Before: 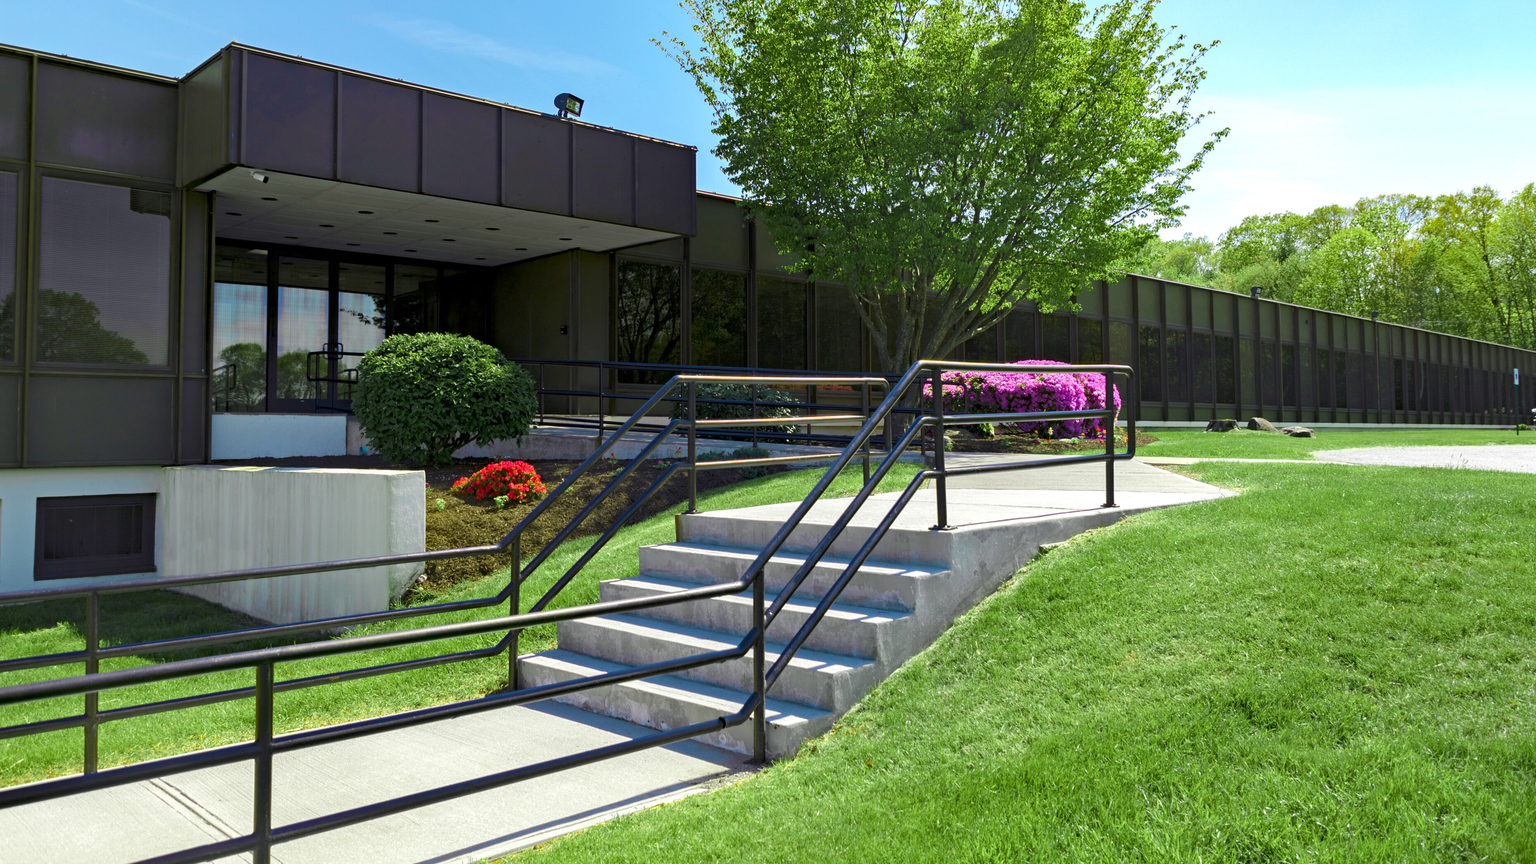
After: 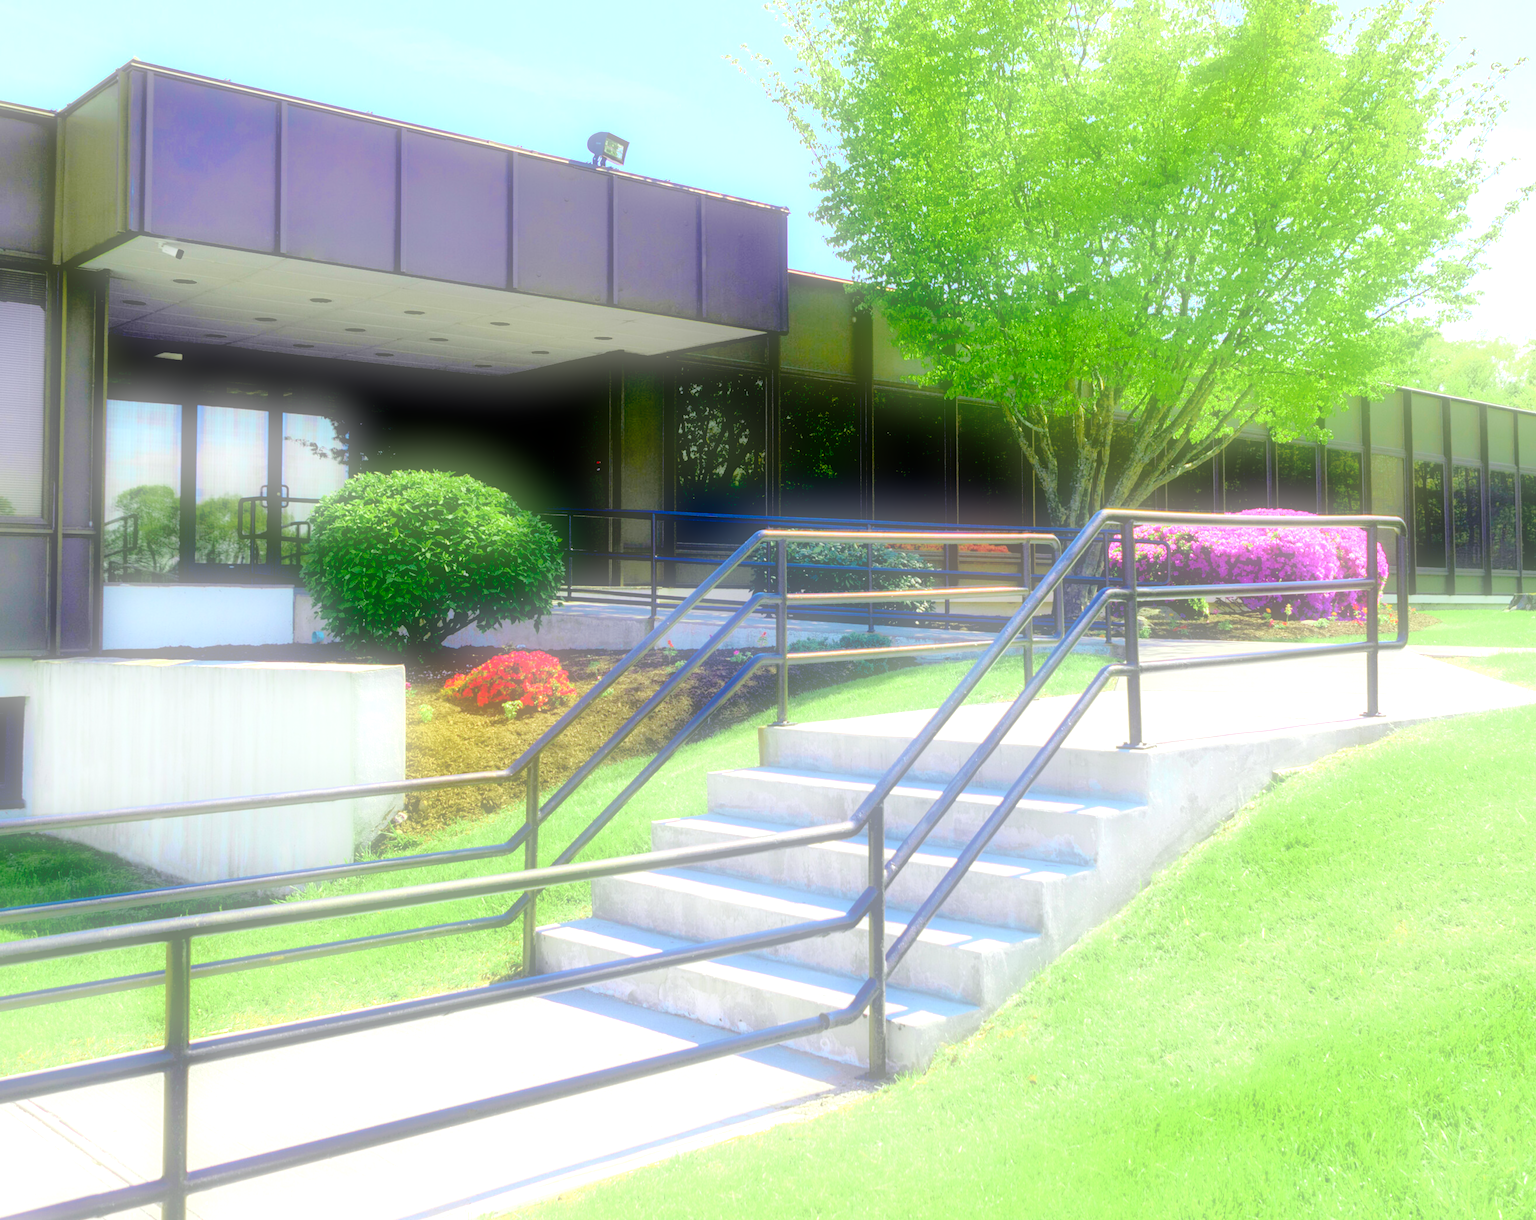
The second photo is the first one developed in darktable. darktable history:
color balance rgb: perceptual saturation grading › global saturation -0.31%, global vibrance -8%, contrast -13%, saturation formula JzAzBz (2021)
contrast brightness saturation: contrast 0.2, brightness 0.15, saturation 0.14
tone equalizer: -7 EV 0.15 EV, -6 EV 0.6 EV, -5 EV 1.15 EV, -4 EV 1.33 EV, -3 EV 1.15 EV, -2 EV 0.6 EV, -1 EV 0.15 EV, mask exposure compensation -0.5 EV
soften: on, module defaults
crop and rotate: left 9.061%, right 20.142%
exposure: black level correction 0.016, exposure 1.774 EV, compensate highlight preservation false
